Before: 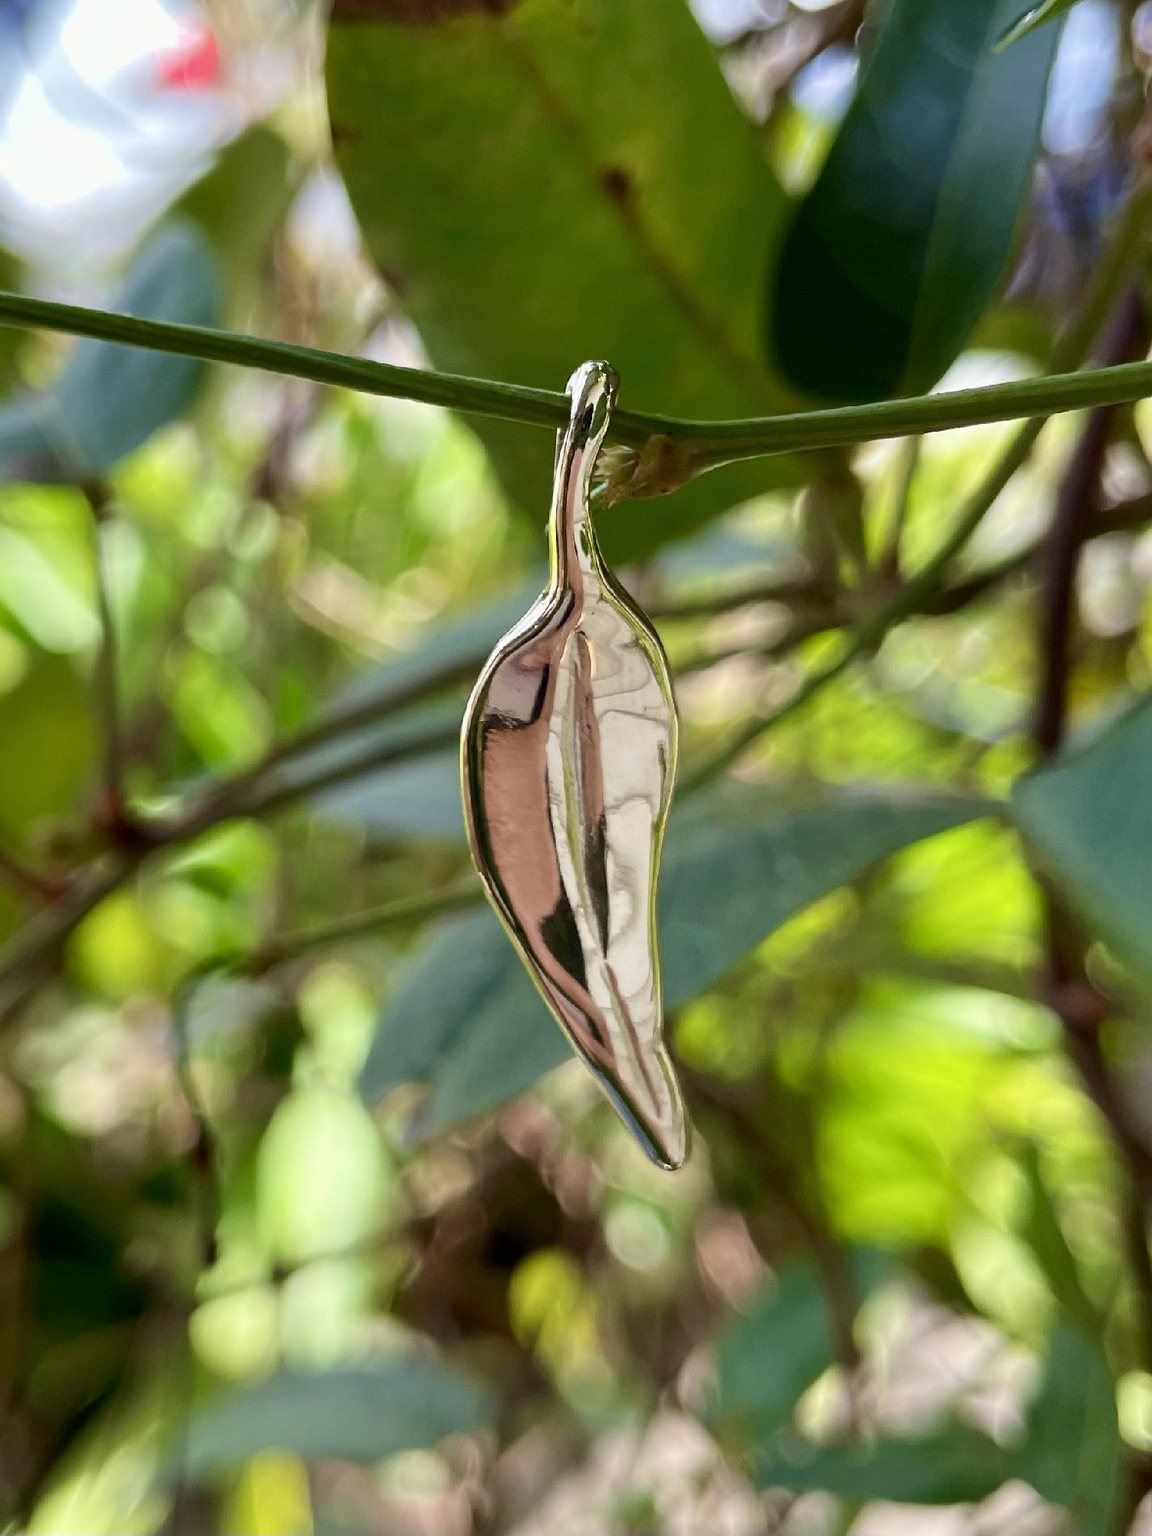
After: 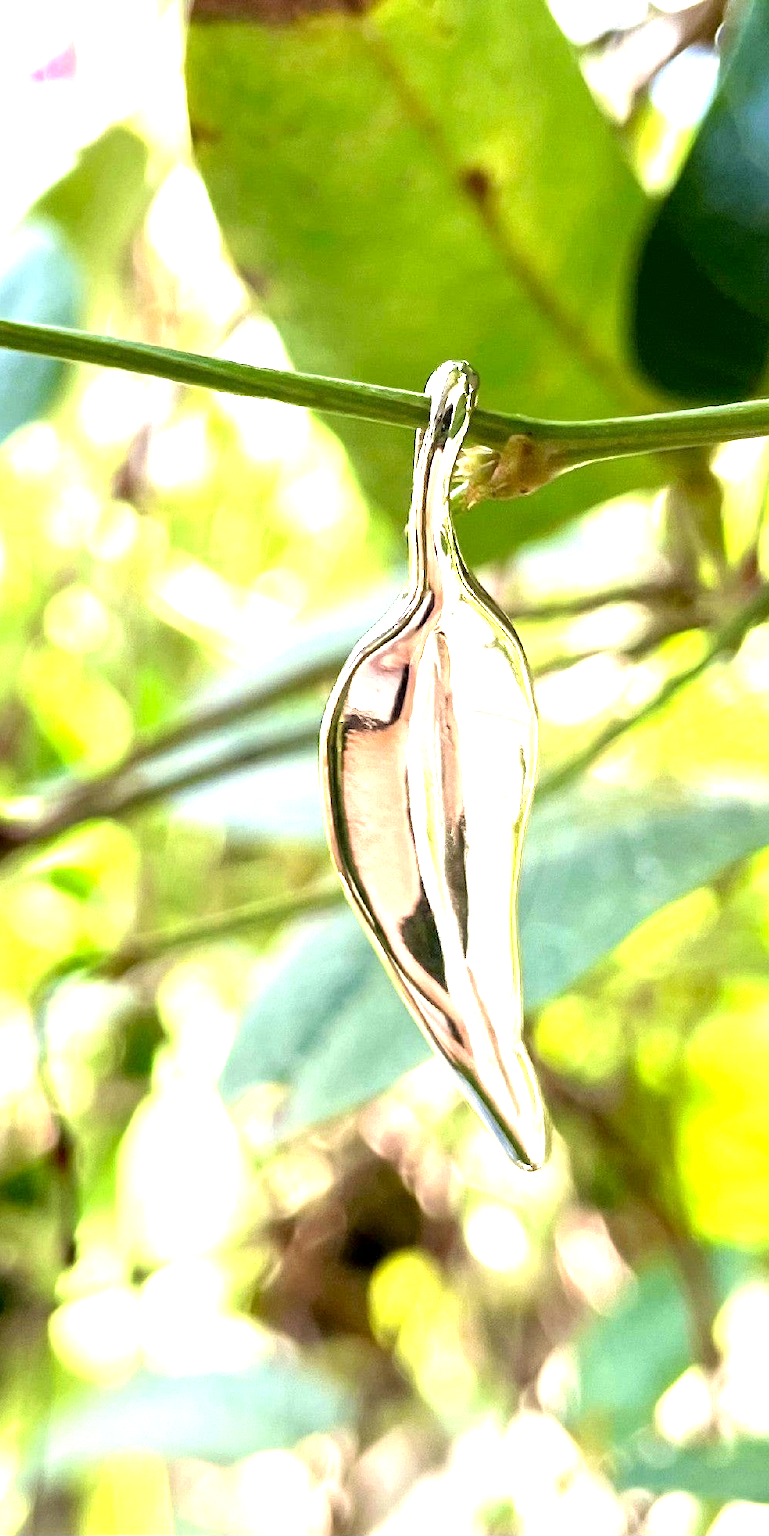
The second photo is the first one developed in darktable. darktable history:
crop and rotate: left 12.262%, right 20.899%
tone equalizer: -8 EV -0.427 EV, -7 EV -0.384 EV, -6 EV -0.353 EV, -5 EV -0.25 EV, -3 EV 0.203 EV, -2 EV 0.358 EV, -1 EV 0.383 EV, +0 EV 0.419 EV
exposure: black level correction 0.001, exposure 1.801 EV, compensate exposure bias true, compensate highlight preservation false
